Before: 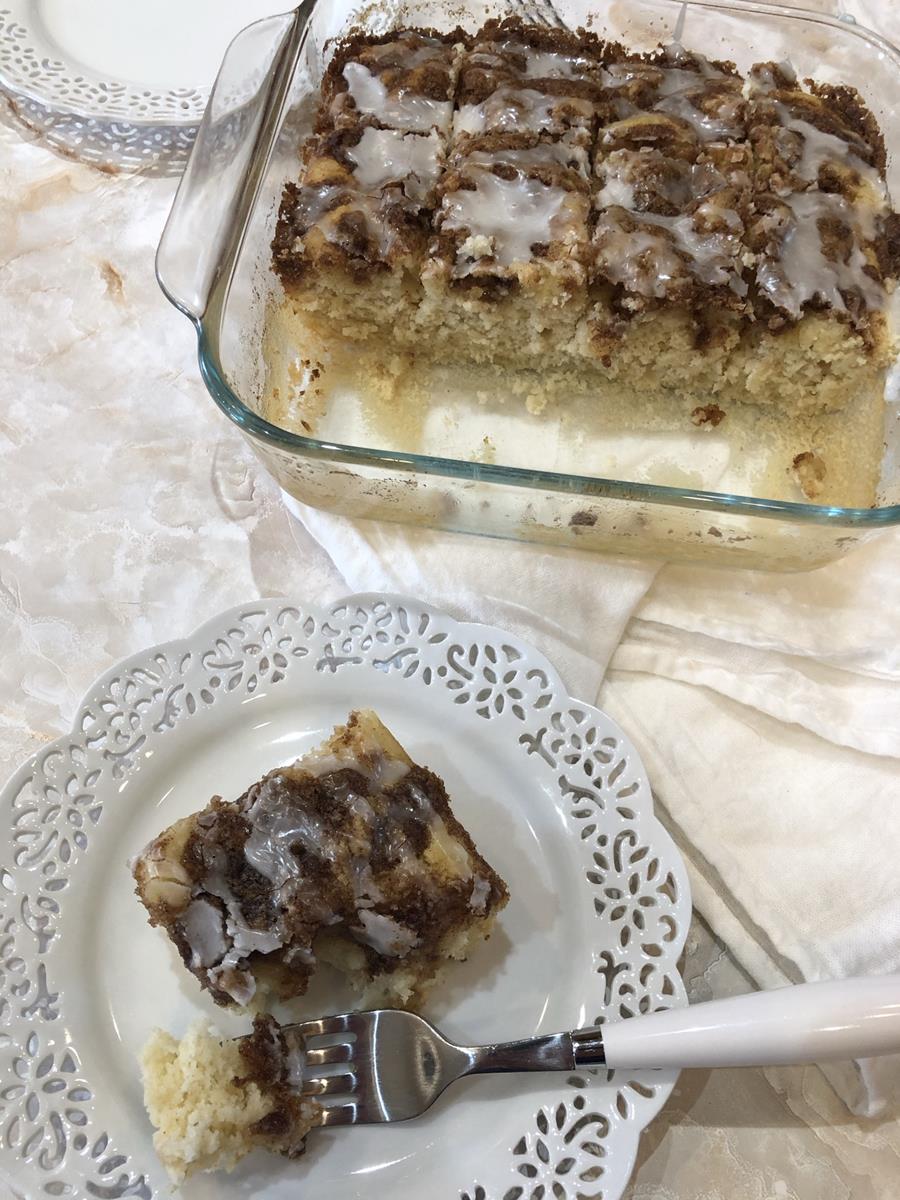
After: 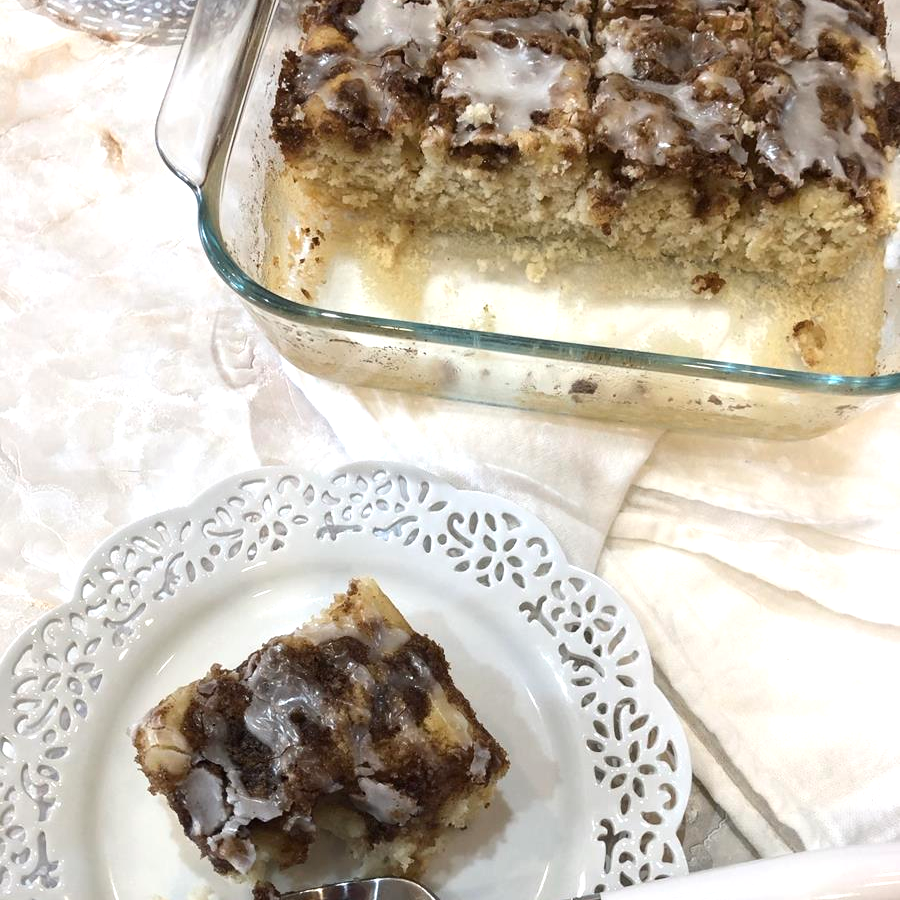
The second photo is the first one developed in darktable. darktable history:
color correction: highlights b* -0.034
color balance rgb: perceptual saturation grading › global saturation 0.835%, perceptual brilliance grading › global brilliance 11.531%
crop: top 11.036%, bottom 13.943%
contrast brightness saturation: contrast 0.113, saturation -0.169
